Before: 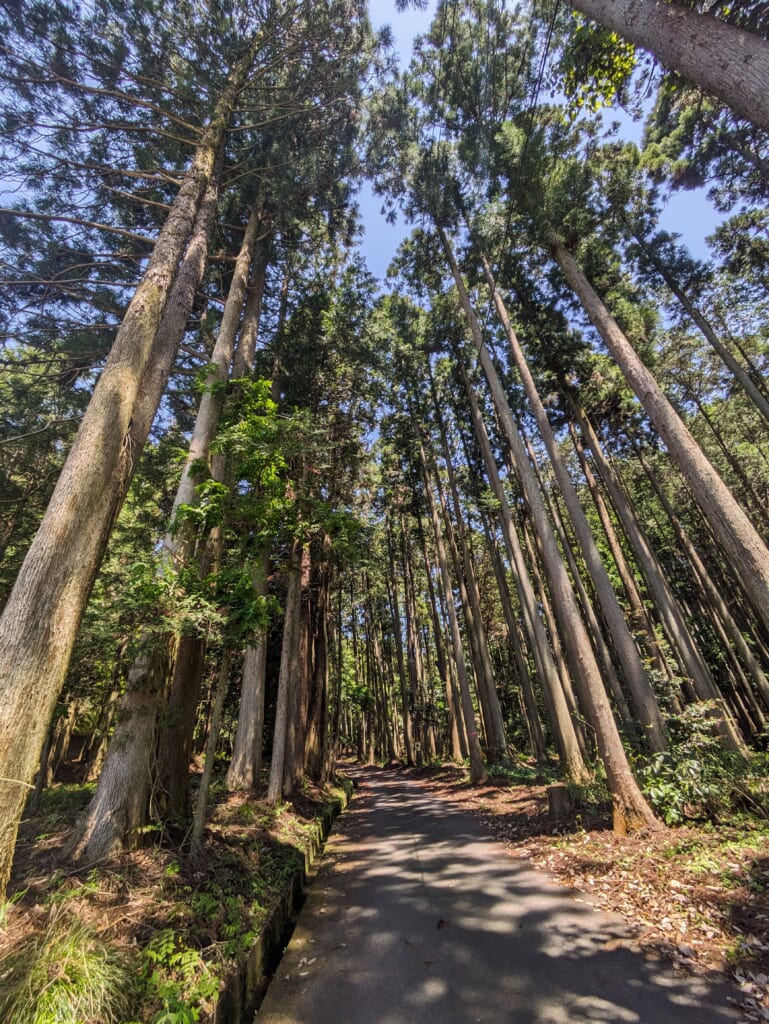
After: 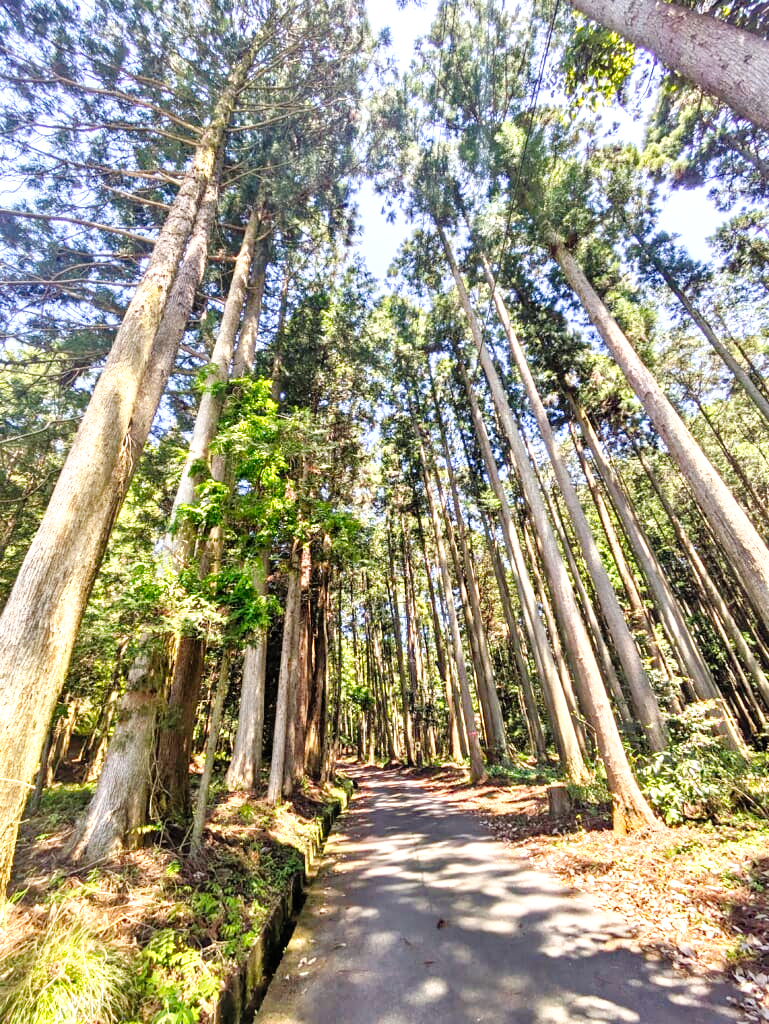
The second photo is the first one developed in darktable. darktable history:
tone equalizer: -8 EV 1 EV, -7 EV 1 EV, -6 EV 1 EV, -5 EV 1 EV, -4 EV 1 EV, -3 EV 0.75 EV, -2 EV 0.5 EV, -1 EV 0.25 EV
exposure: black level correction 0, exposure 1.1 EV, compensate highlight preservation false
tone curve: curves: ch0 [(0, 0) (0.003, 0.003) (0.011, 0.005) (0.025, 0.008) (0.044, 0.012) (0.069, 0.02) (0.1, 0.031) (0.136, 0.047) (0.177, 0.088) (0.224, 0.141) (0.277, 0.222) (0.335, 0.32) (0.399, 0.422) (0.468, 0.523) (0.543, 0.623) (0.623, 0.716) (0.709, 0.796) (0.801, 0.878) (0.898, 0.957) (1, 1)], preserve colors none
